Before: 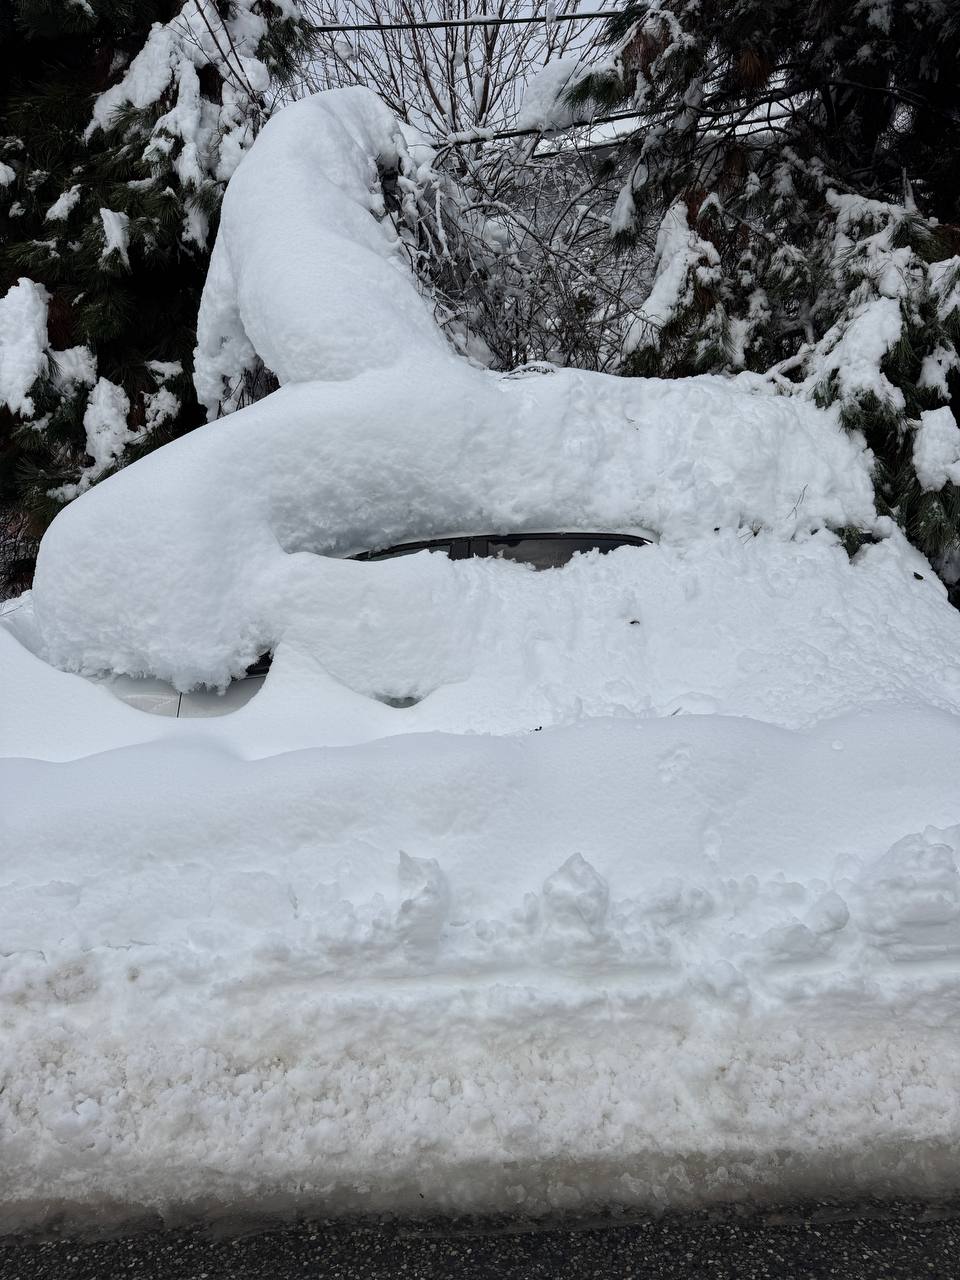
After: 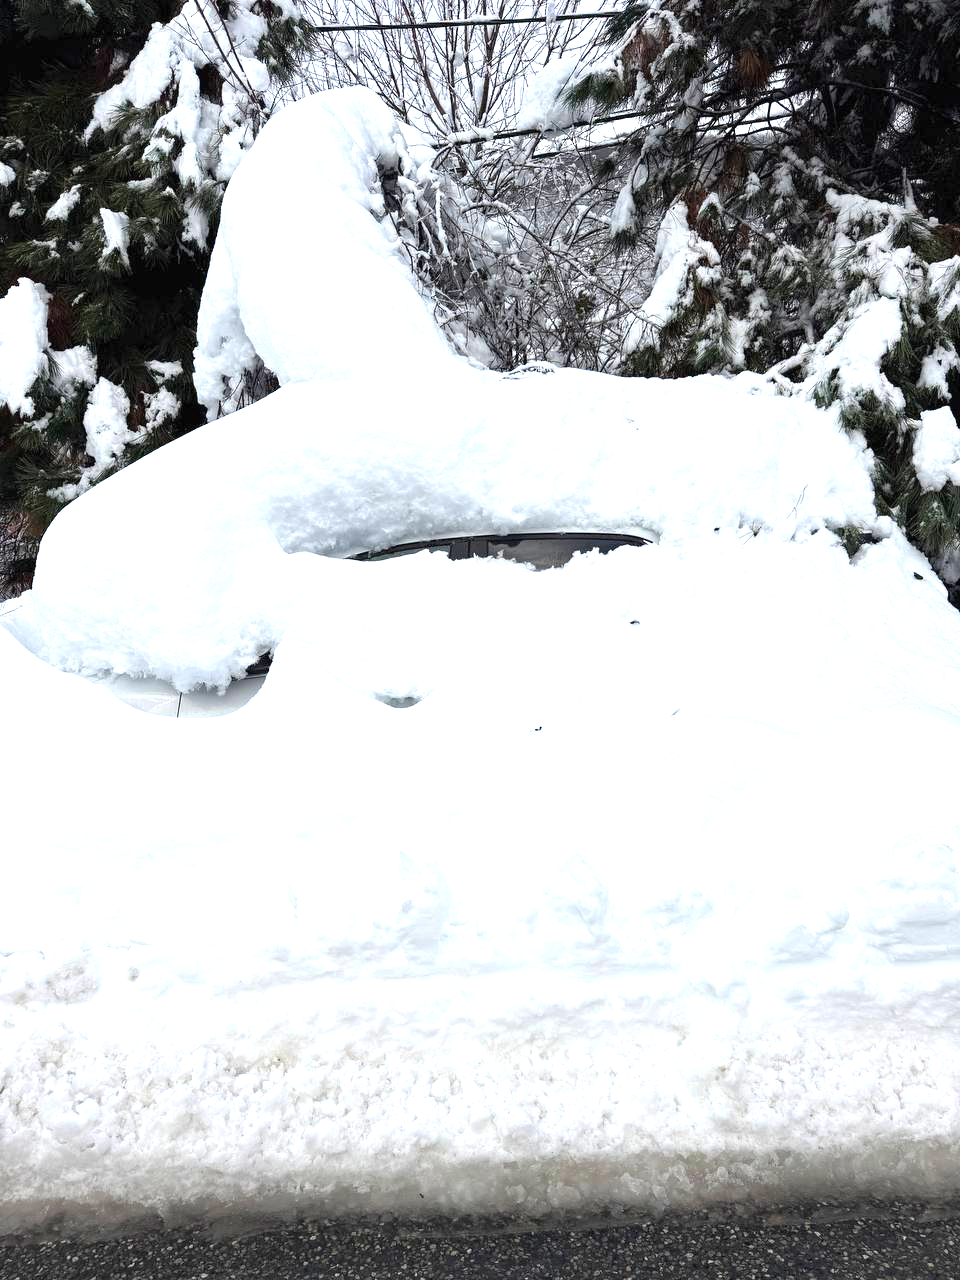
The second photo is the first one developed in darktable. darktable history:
exposure: black level correction 0, exposure 1.2 EV, compensate exposure bias true, compensate highlight preservation false
contrast brightness saturation: contrast 0.03, brightness 0.06, saturation 0.13
